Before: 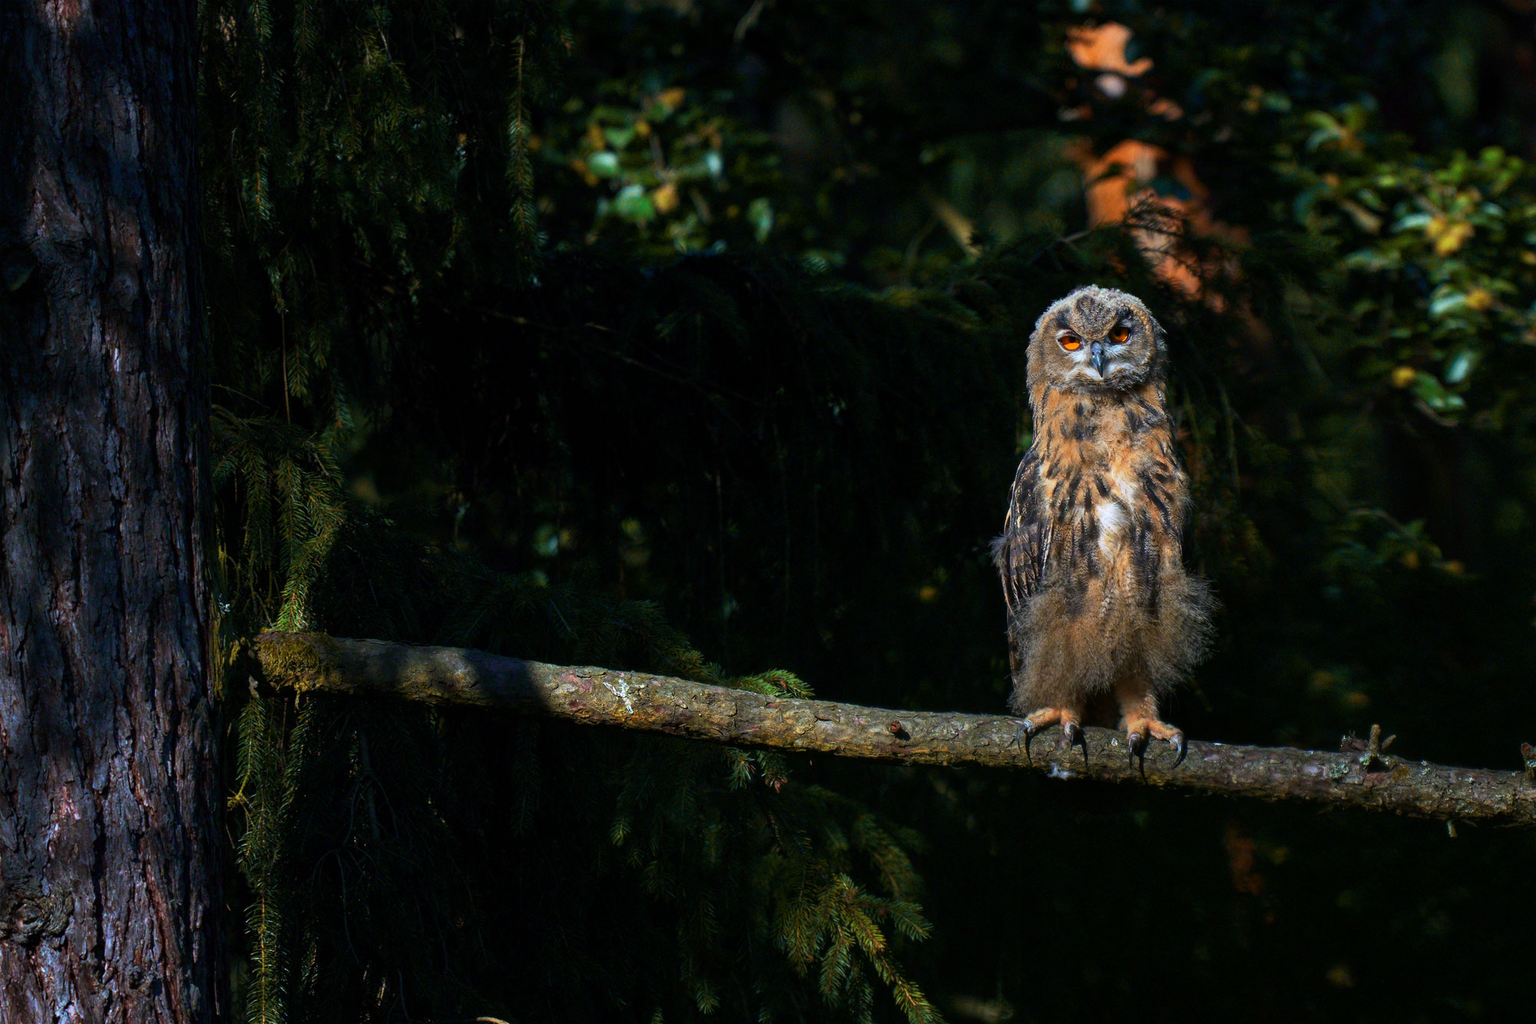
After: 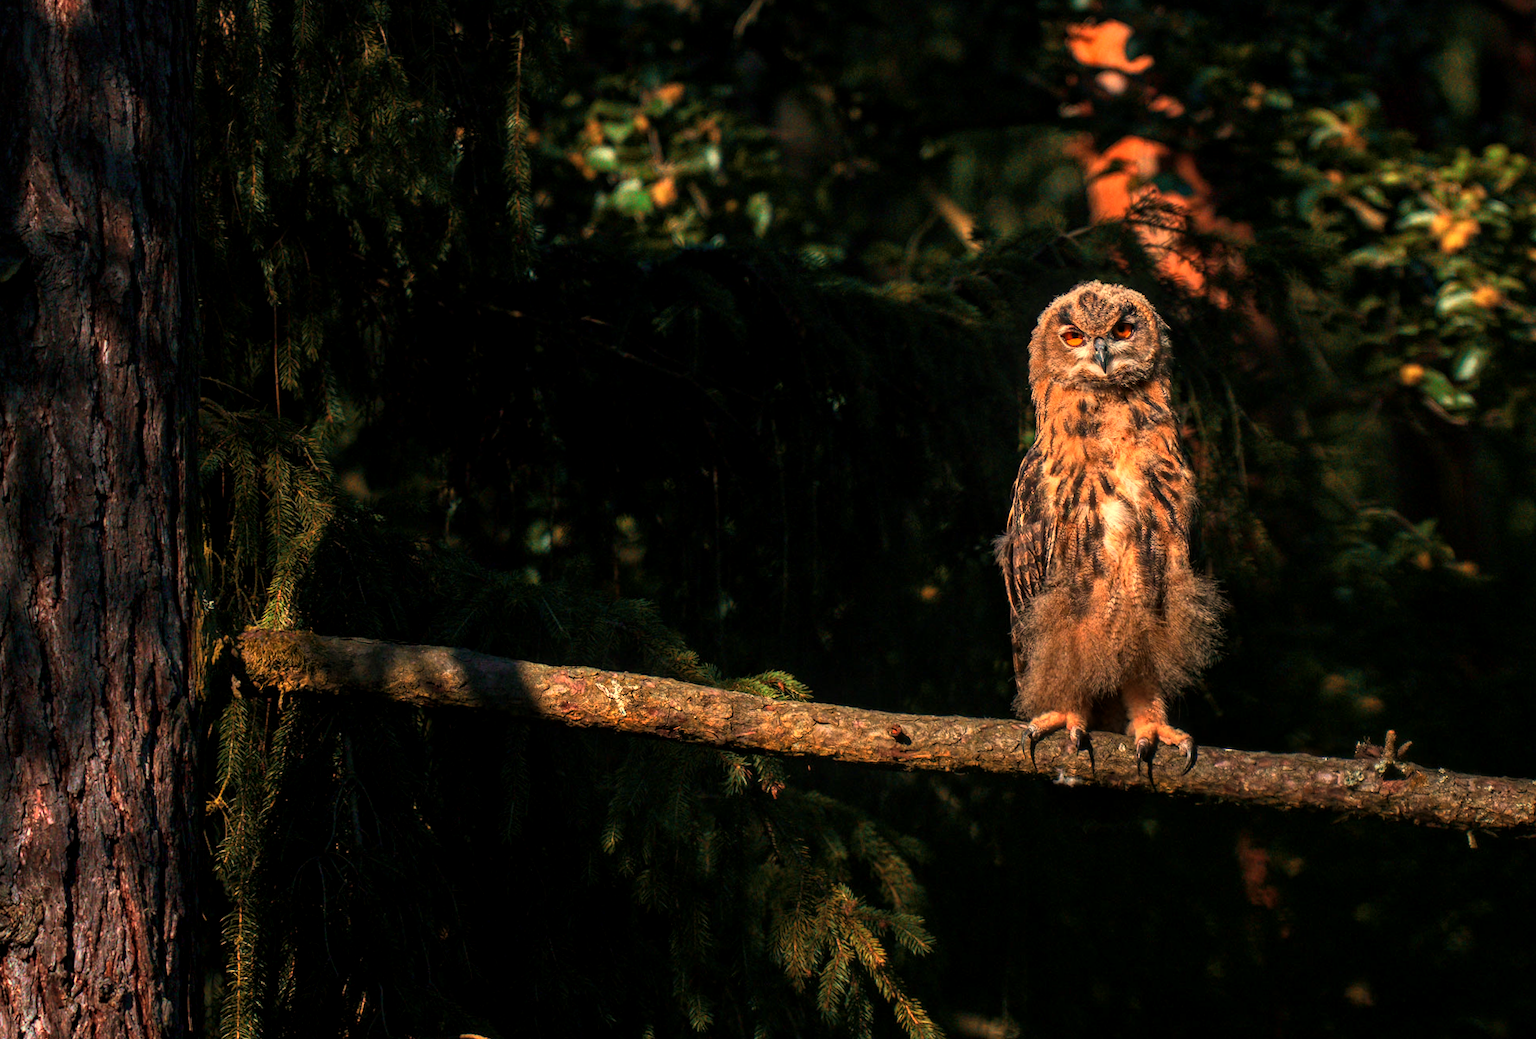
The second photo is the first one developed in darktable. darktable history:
white balance: red 1.467, blue 0.684
rotate and perspective: rotation 0.226°, lens shift (vertical) -0.042, crop left 0.023, crop right 0.982, crop top 0.006, crop bottom 0.994
local contrast: detail 130%
